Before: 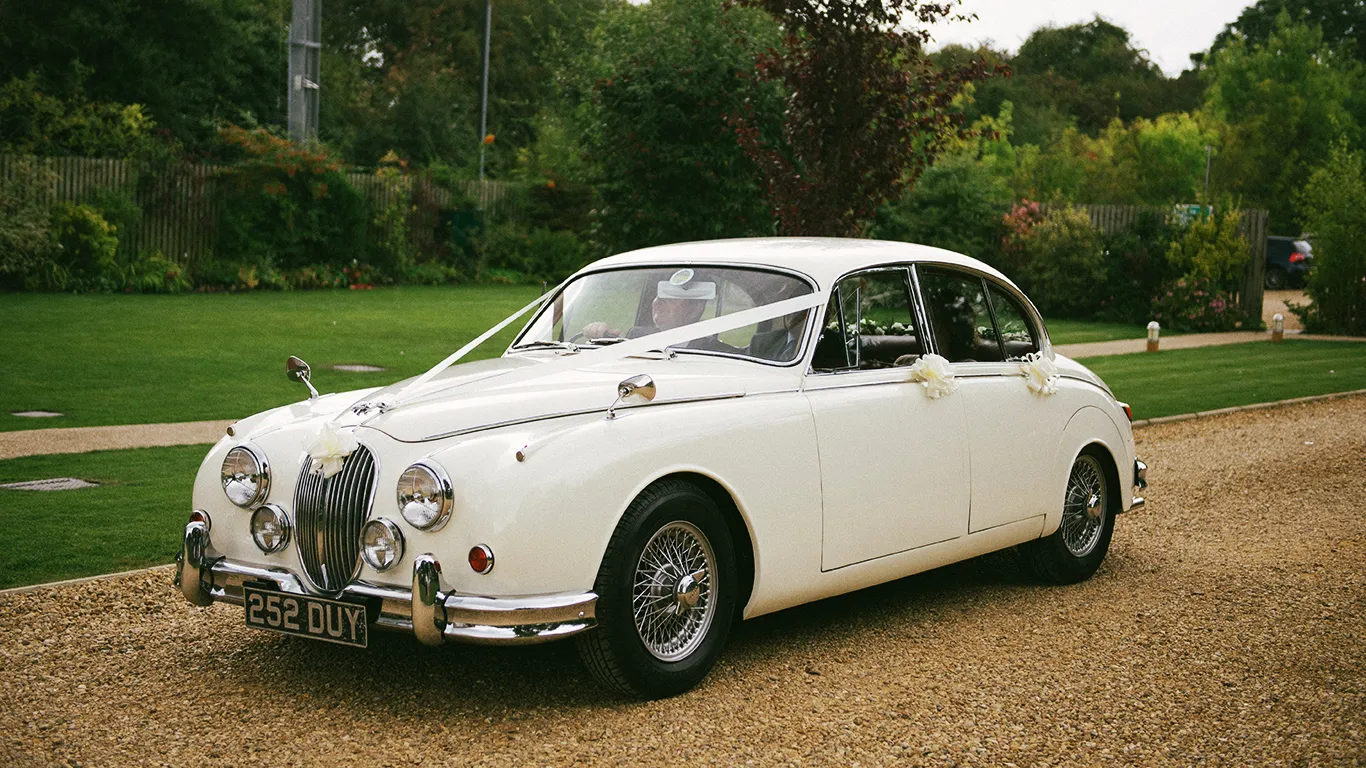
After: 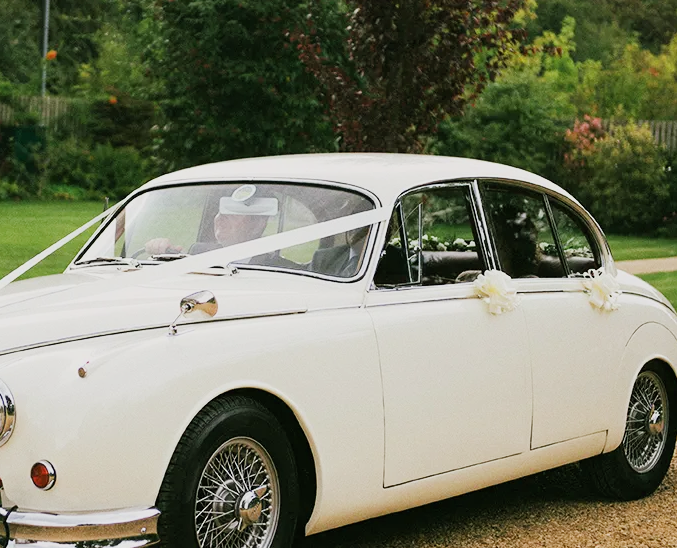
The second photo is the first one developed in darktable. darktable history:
exposure: black level correction 0, exposure 0.7 EV, compensate exposure bias true, compensate highlight preservation false
crop: left 32.075%, top 10.976%, right 18.355%, bottom 17.596%
filmic rgb: black relative exposure -16 EV, white relative exposure 6.92 EV, hardness 4.7
